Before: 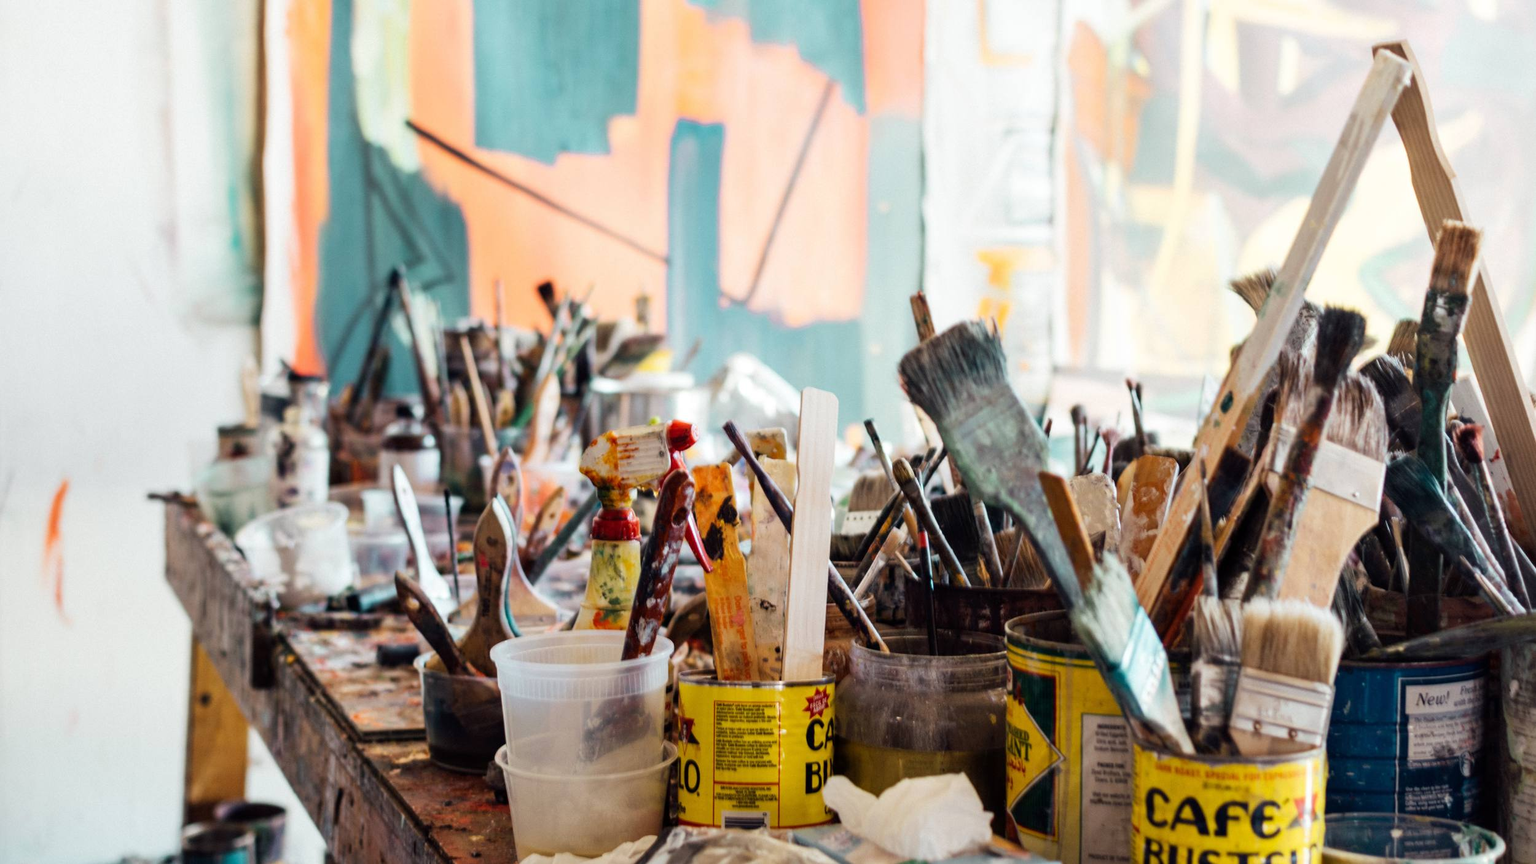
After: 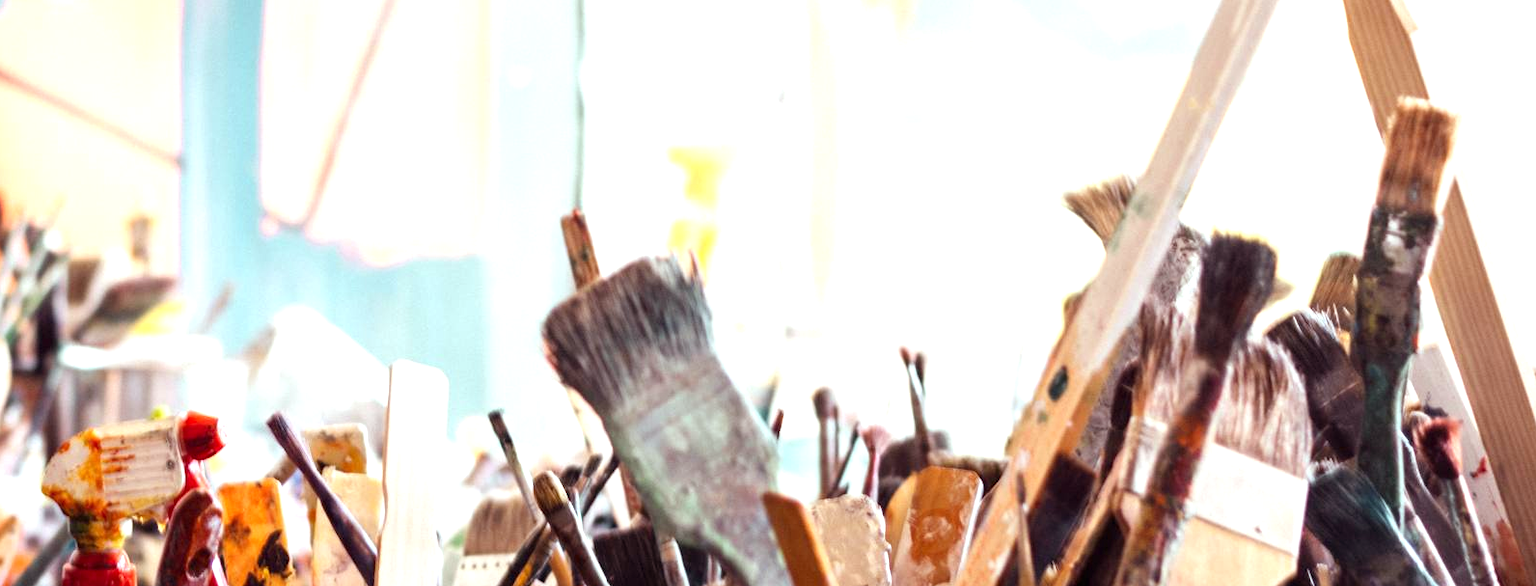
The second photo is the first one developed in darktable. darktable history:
rgb levels: mode RGB, independent channels, levels [[0, 0.474, 1], [0, 0.5, 1], [0, 0.5, 1]]
exposure: black level correction 0, exposure 0.7 EV, compensate exposure bias true, compensate highlight preservation false
crop: left 36.005%, top 18.293%, right 0.31%, bottom 38.444%
